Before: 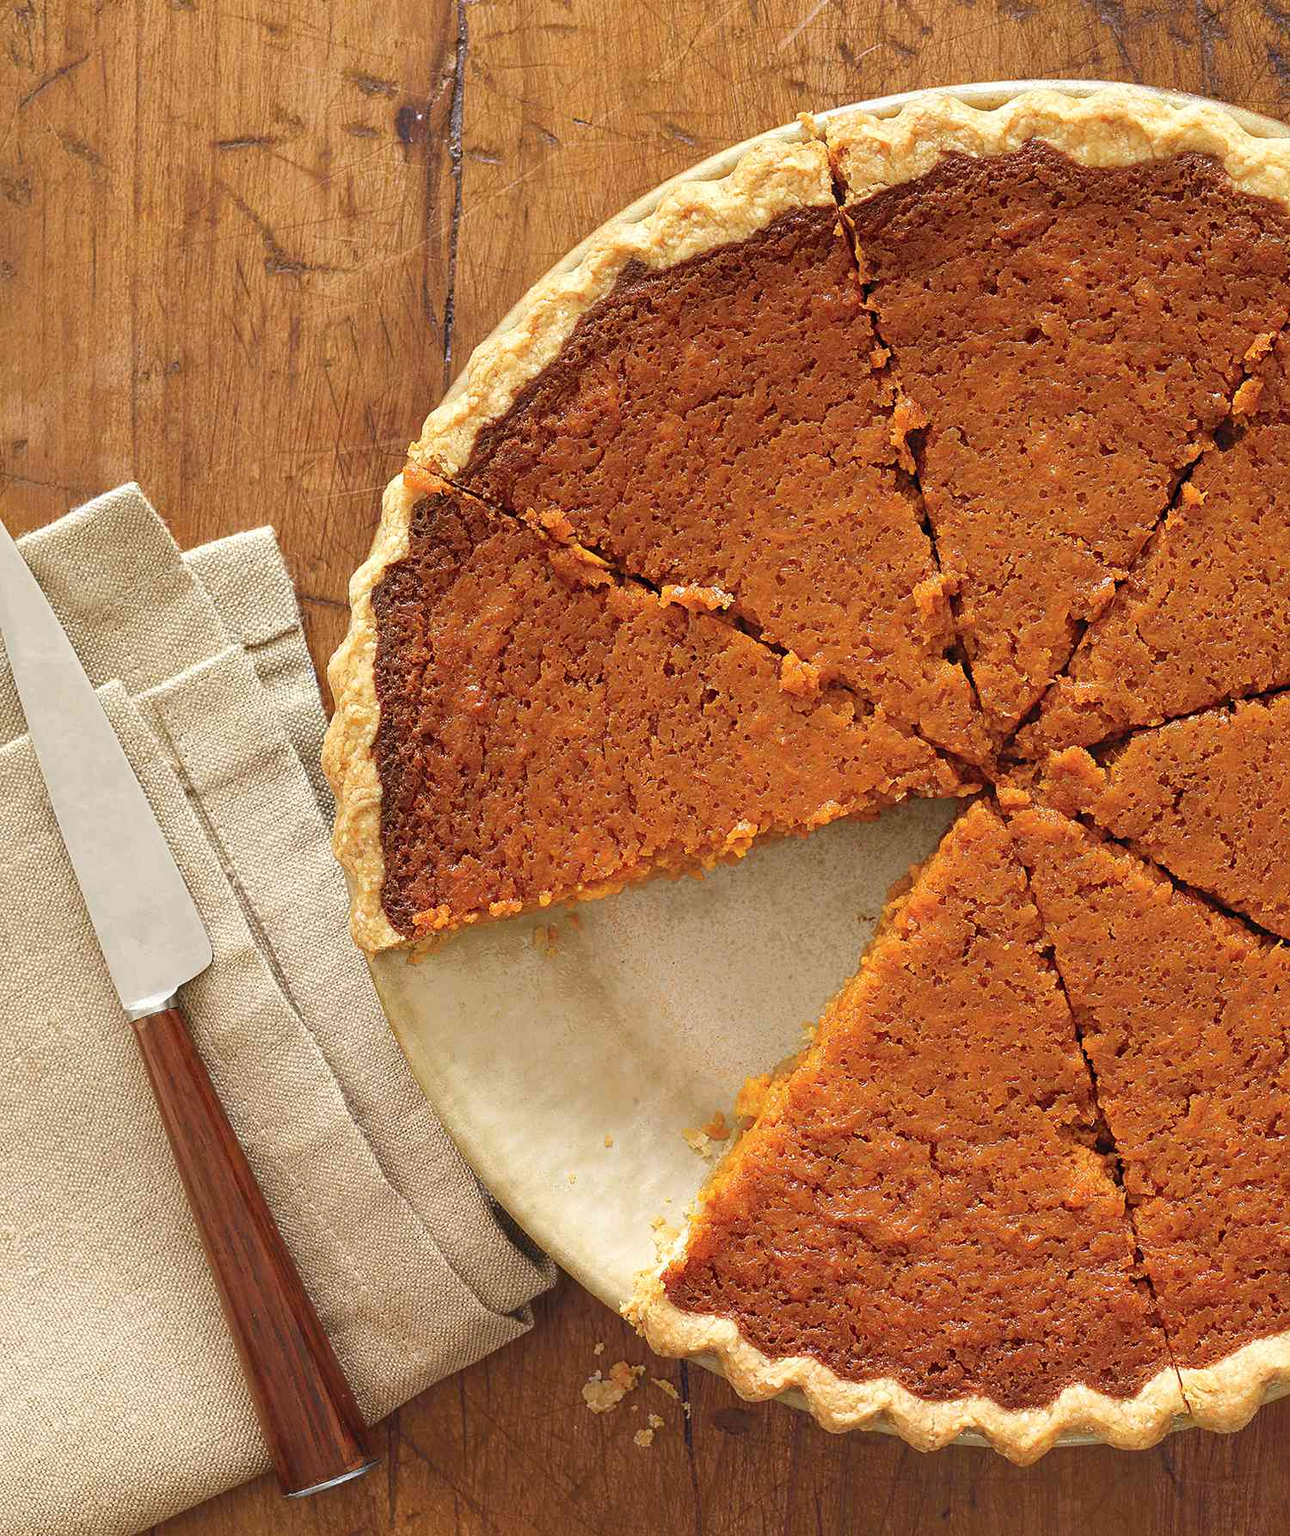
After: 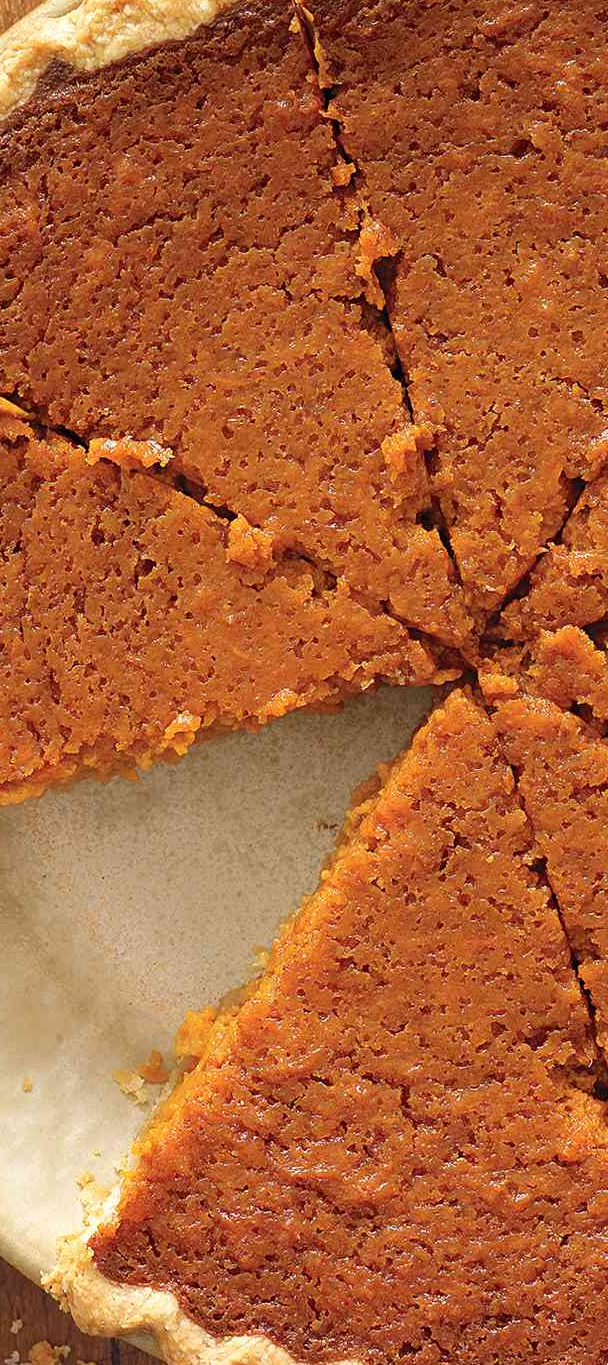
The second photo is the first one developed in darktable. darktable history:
crop: left 45.34%, top 13.556%, right 14.082%, bottom 9.975%
